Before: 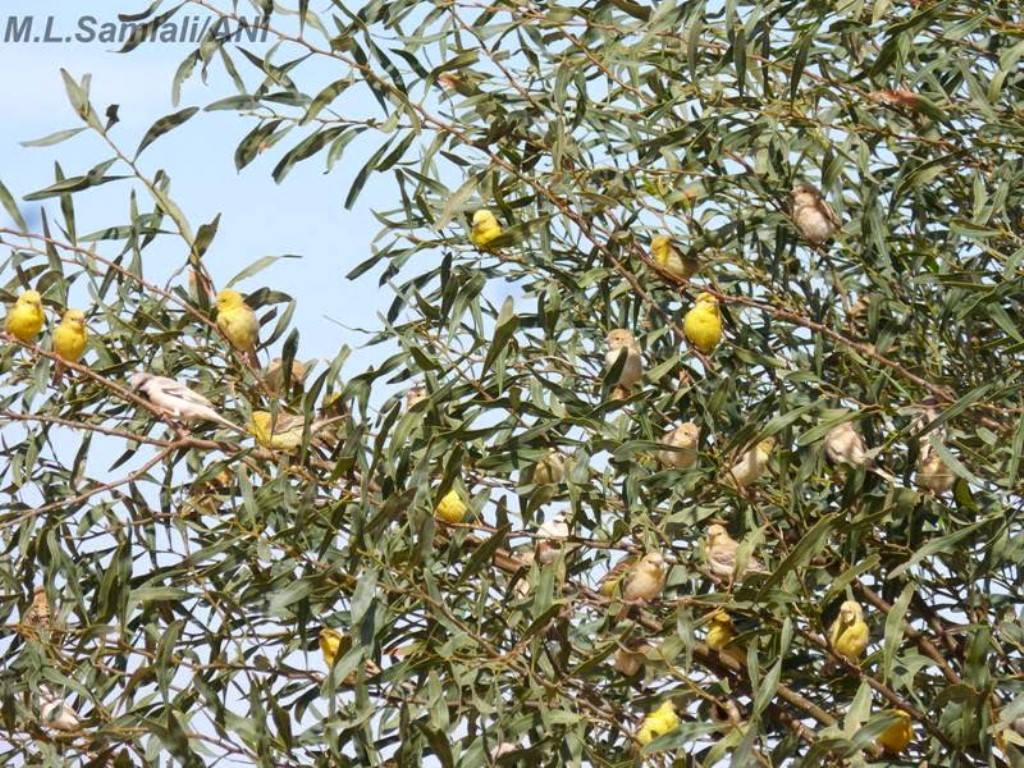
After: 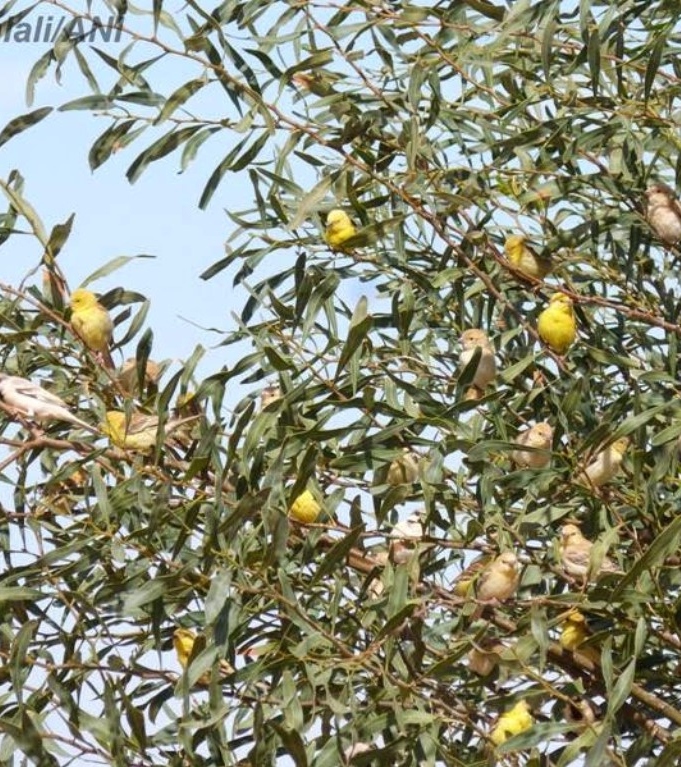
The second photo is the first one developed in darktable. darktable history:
crop and rotate: left 14.325%, right 19.153%
